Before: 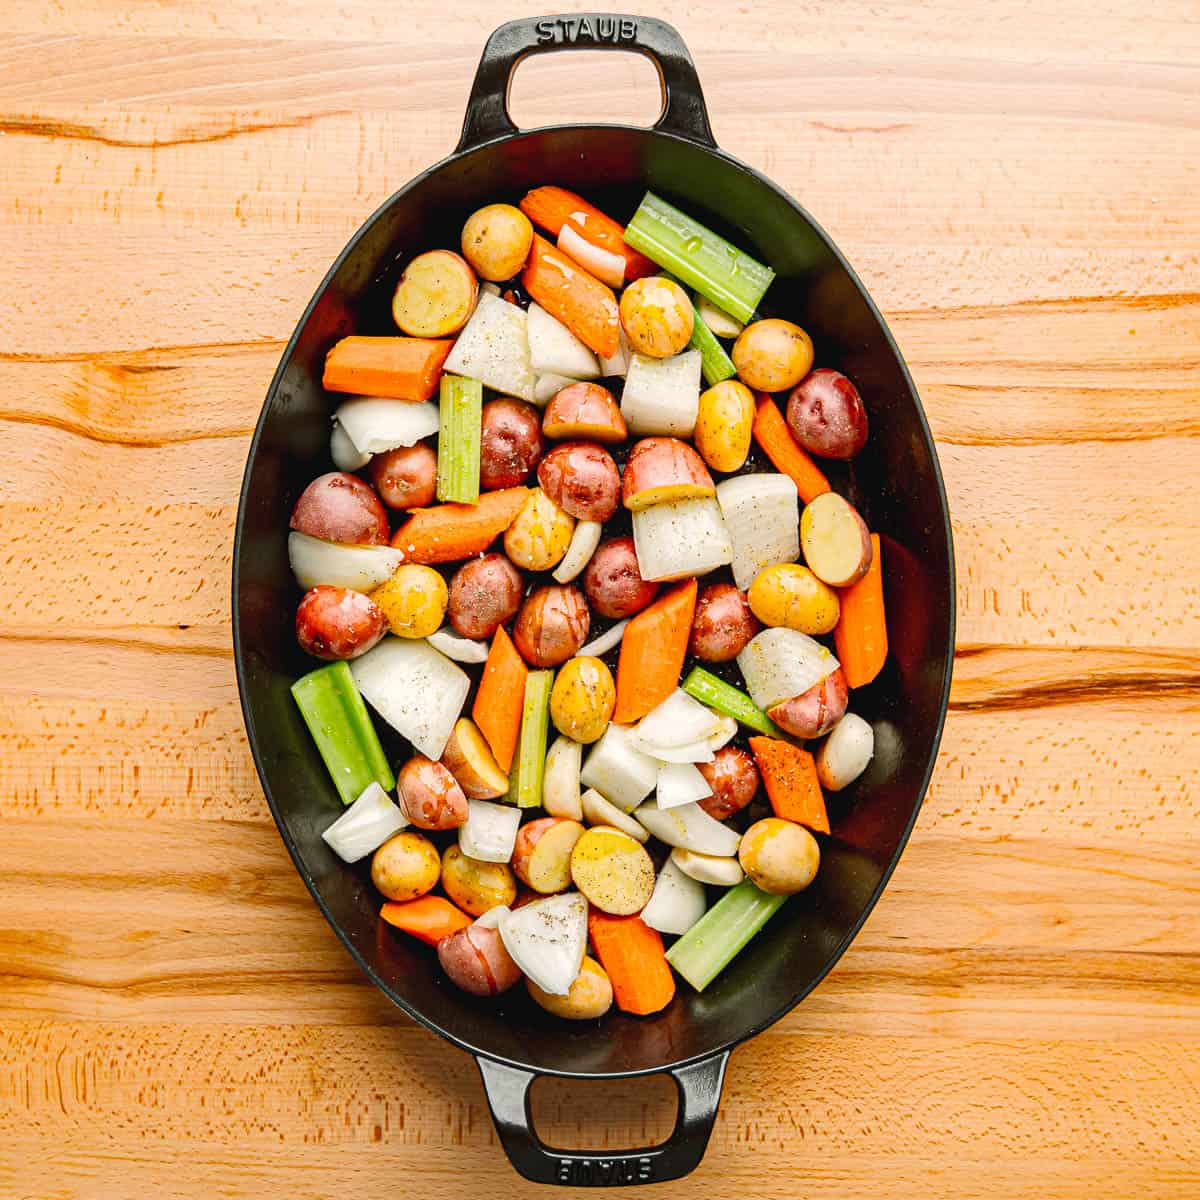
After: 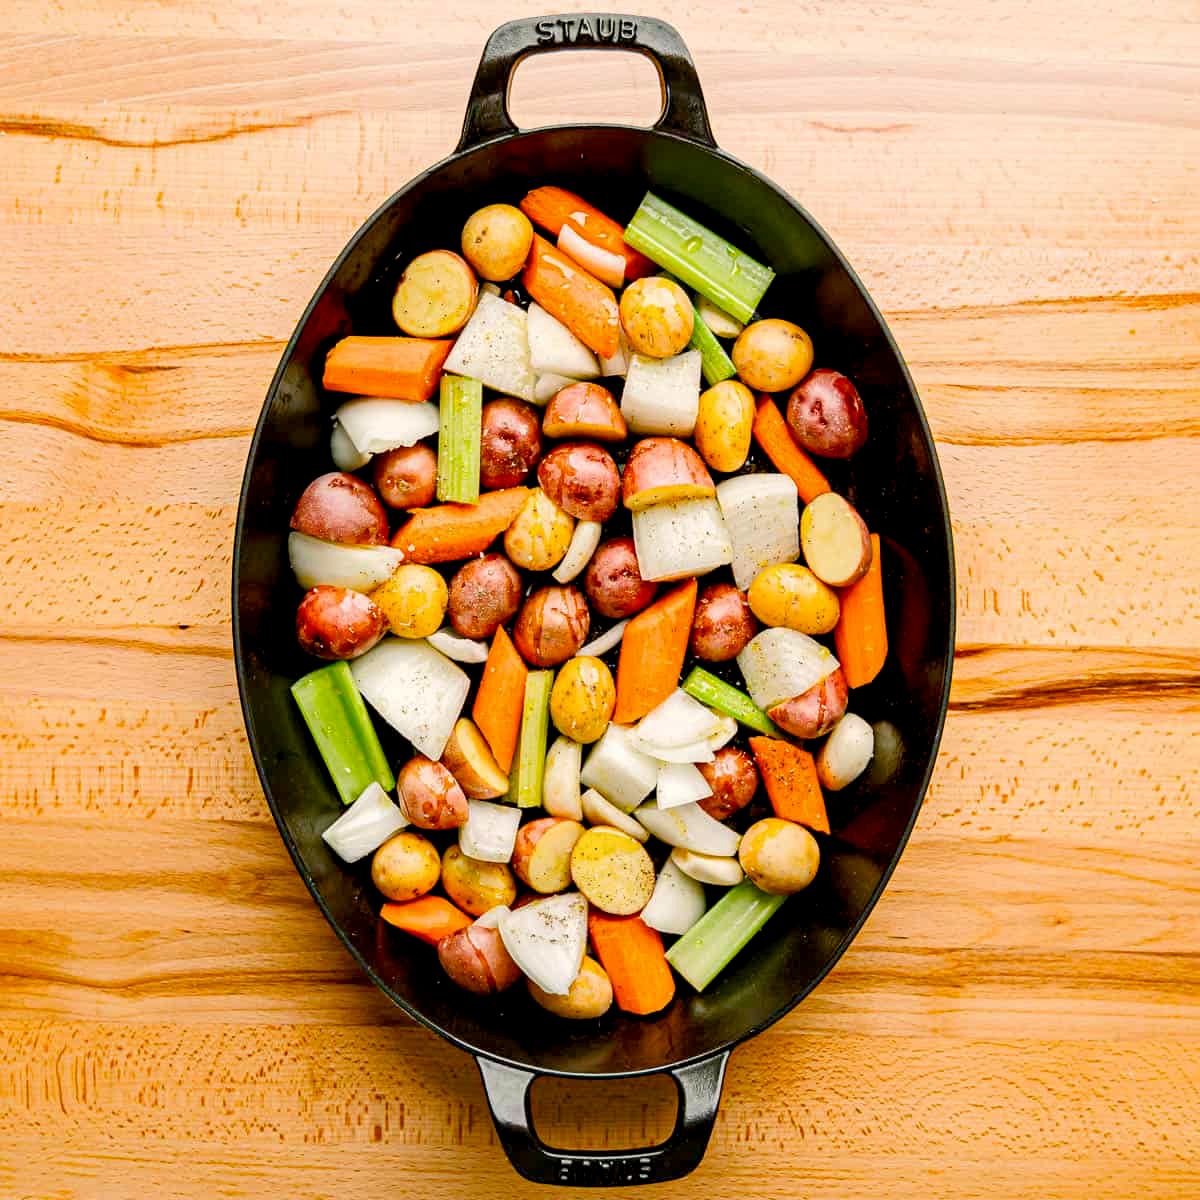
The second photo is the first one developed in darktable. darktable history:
color balance rgb: power › chroma 0.242%, power › hue 62.05°, highlights gain › chroma 0.181%, highlights gain › hue 330.96°, global offset › luminance -0.84%, perceptual saturation grading › global saturation 39.521%, perceptual saturation grading › highlights -50.303%, perceptual saturation grading › shadows 31.19%, global vibrance 20%
